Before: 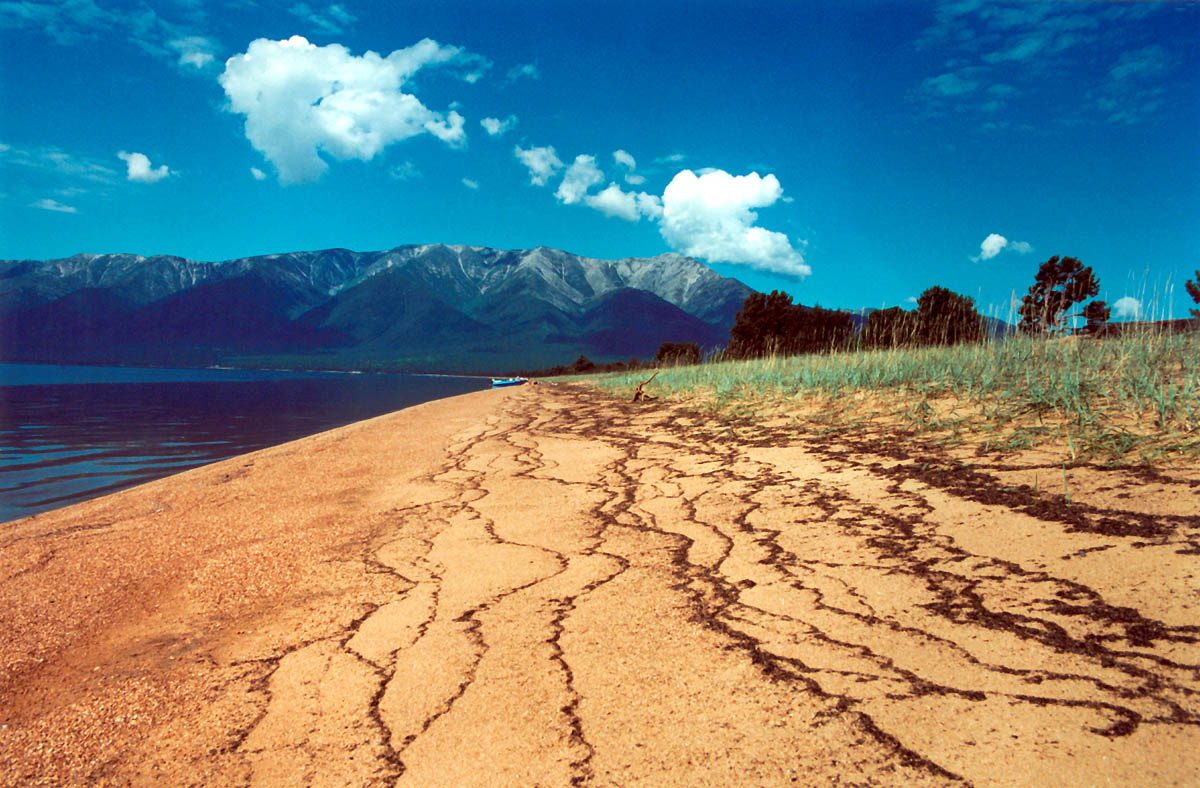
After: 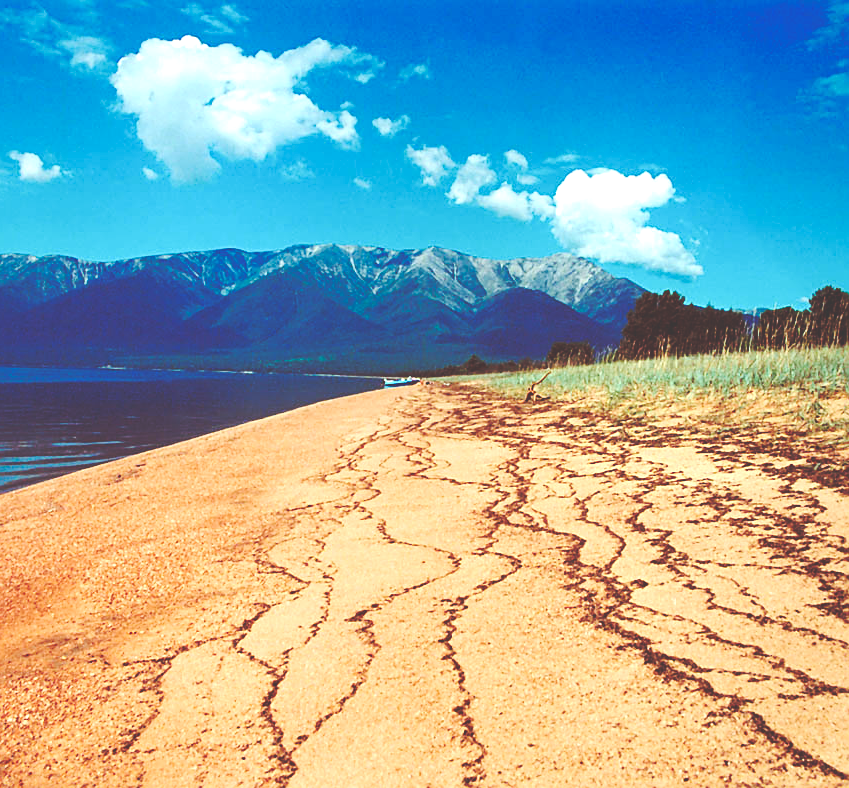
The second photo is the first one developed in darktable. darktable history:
crop and rotate: left 9.061%, right 20.142%
base curve: curves: ch0 [(0, 0.024) (0.055, 0.065) (0.121, 0.166) (0.236, 0.319) (0.693, 0.726) (1, 1)], preserve colors none
levels: levels [0, 0.435, 0.917]
sharpen: on, module defaults
